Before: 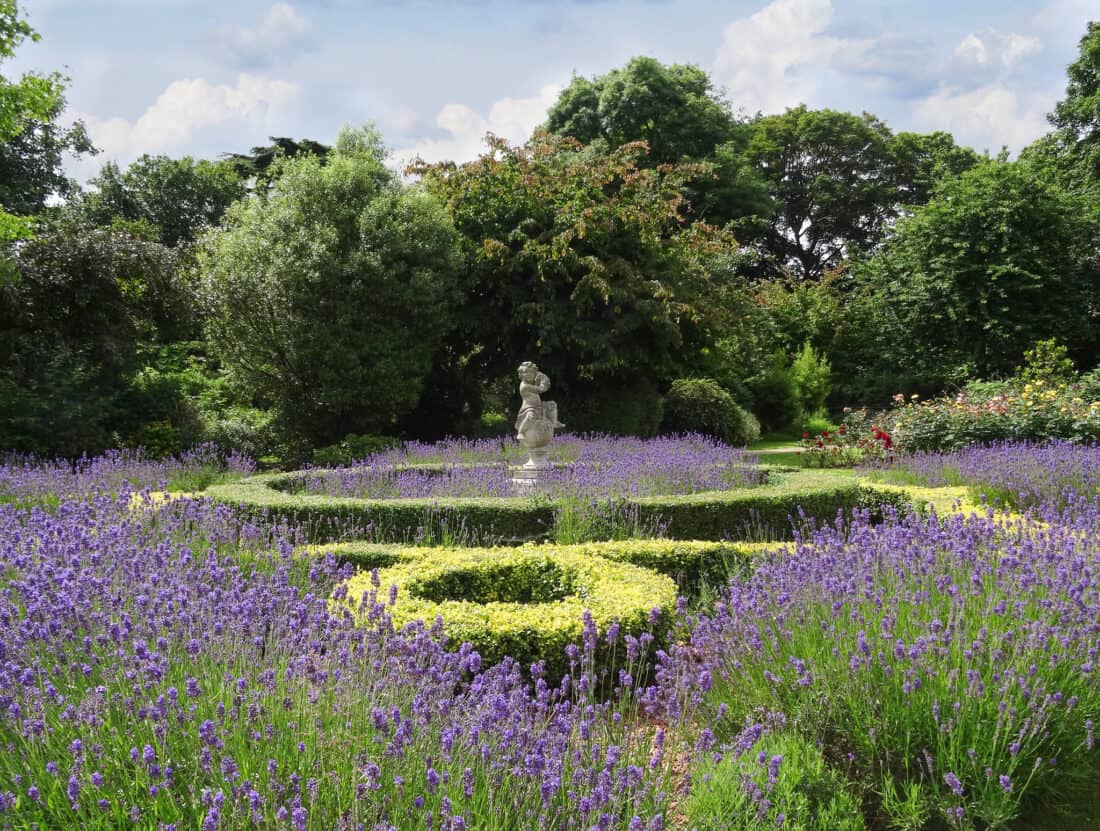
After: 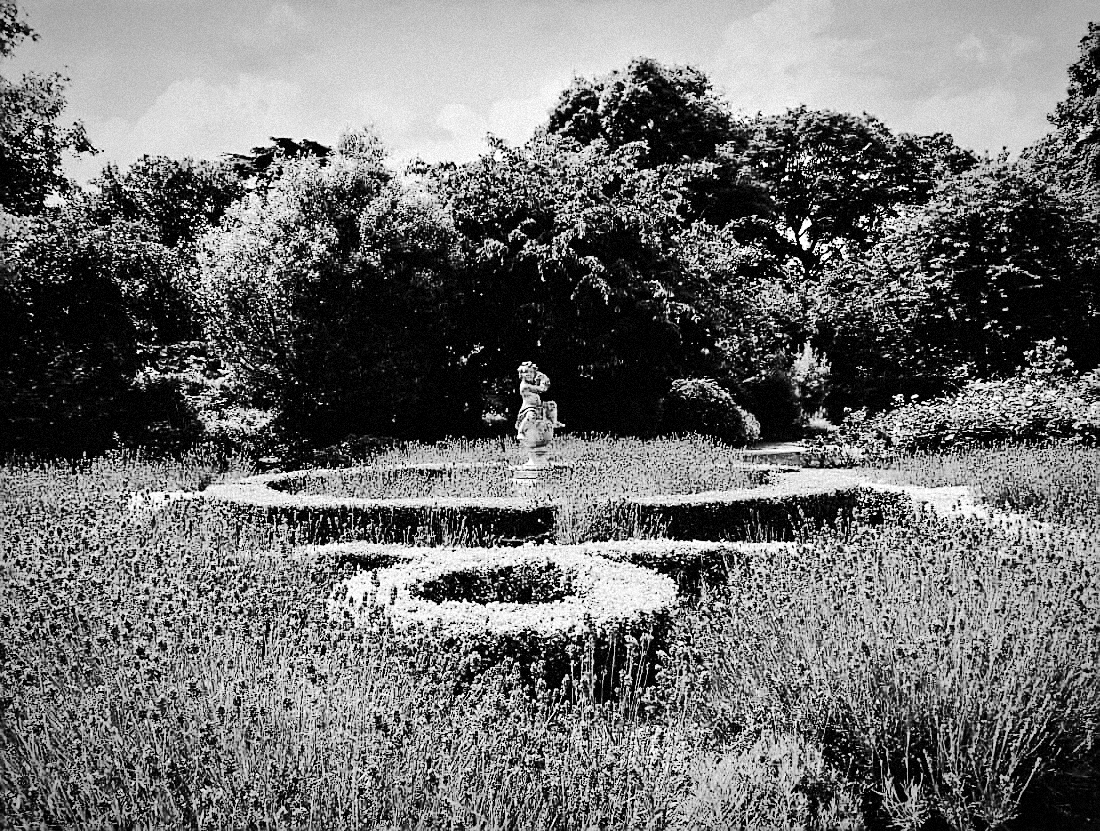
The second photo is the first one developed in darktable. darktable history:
contrast equalizer: y [[0.531, 0.548, 0.559, 0.557, 0.544, 0.527], [0.5 ×6], [0.5 ×6], [0 ×6], [0 ×6]]
exposure: exposure -0.36 EV, compensate highlight preservation false
grain: mid-tones bias 0%
shadows and highlights: shadows 25, highlights -48, soften with gaussian
sharpen: radius 1.4, amount 1.25, threshold 0.7
monochrome: on, module defaults
color correction: highlights a* -0.482, highlights b* 0.161, shadows a* 4.66, shadows b* 20.72
tone curve: curves: ch0 [(0, 0) (0.086, 0.006) (0.148, 0.021) (0.245, 0.105) (0.374, 0.401) (0.444, 0.631) (0.778, 0.915) (1, 1)], color space Lab, linked channels, preserve colors none
vignetting: fall-off radius 60%, automatic ratio true
